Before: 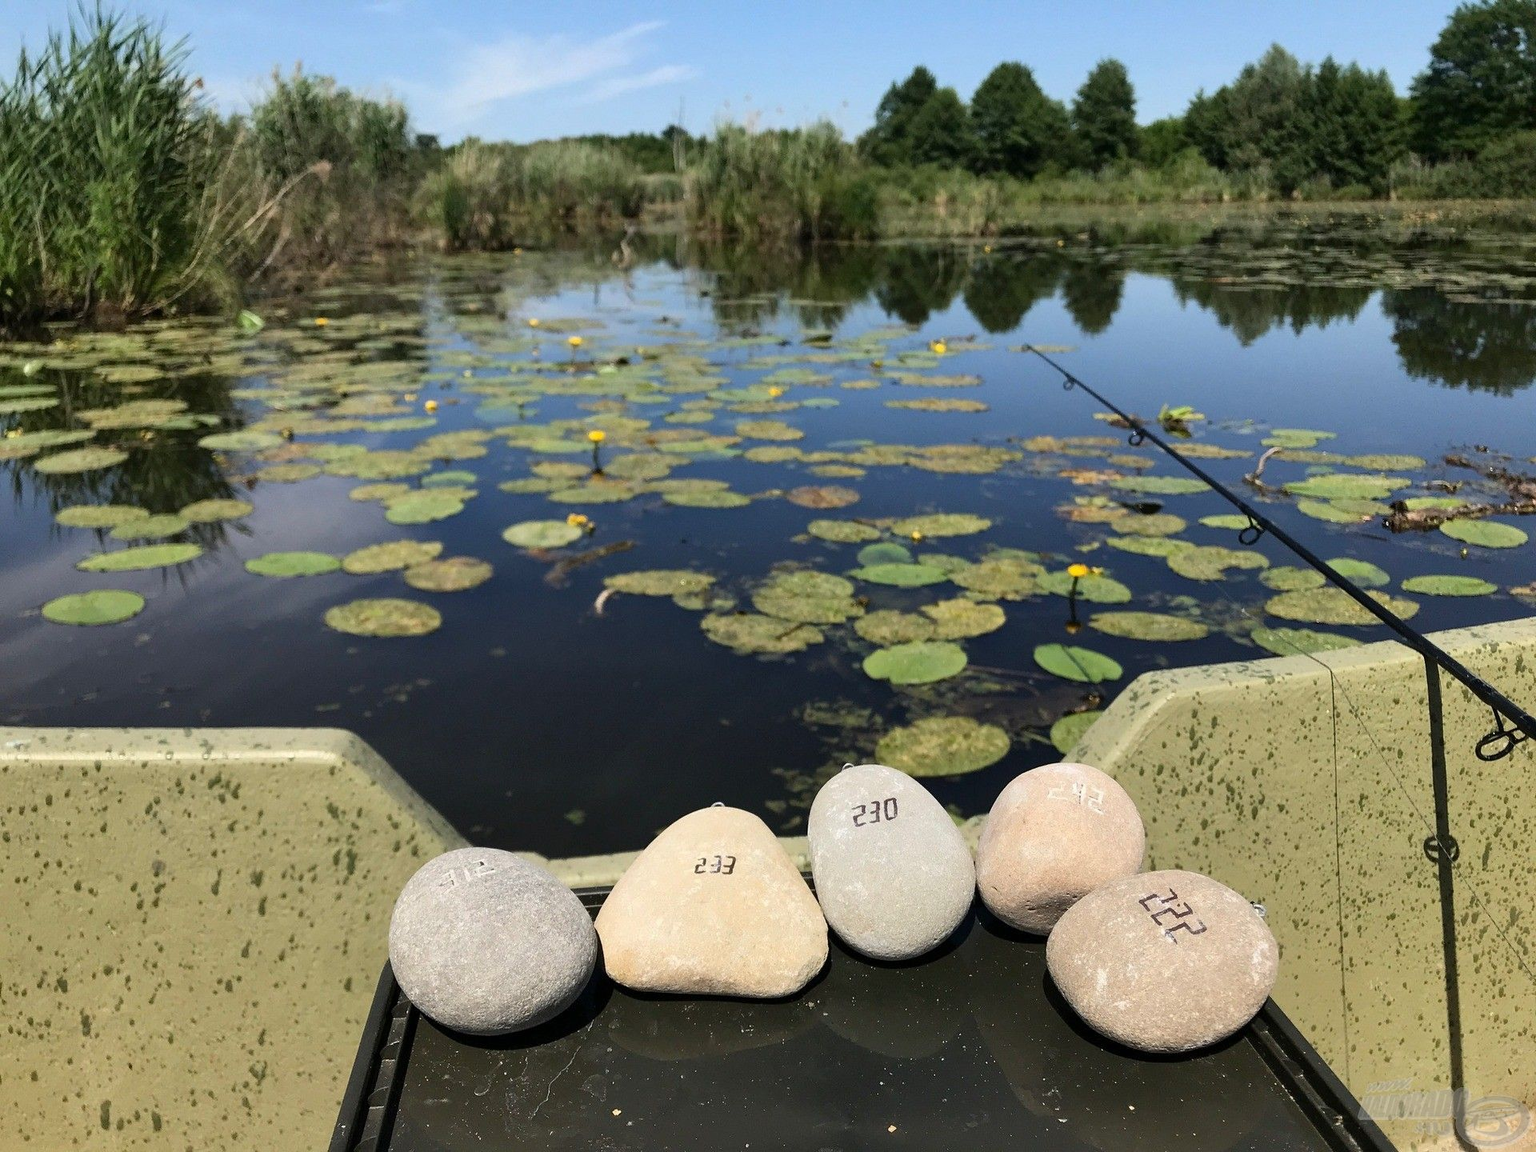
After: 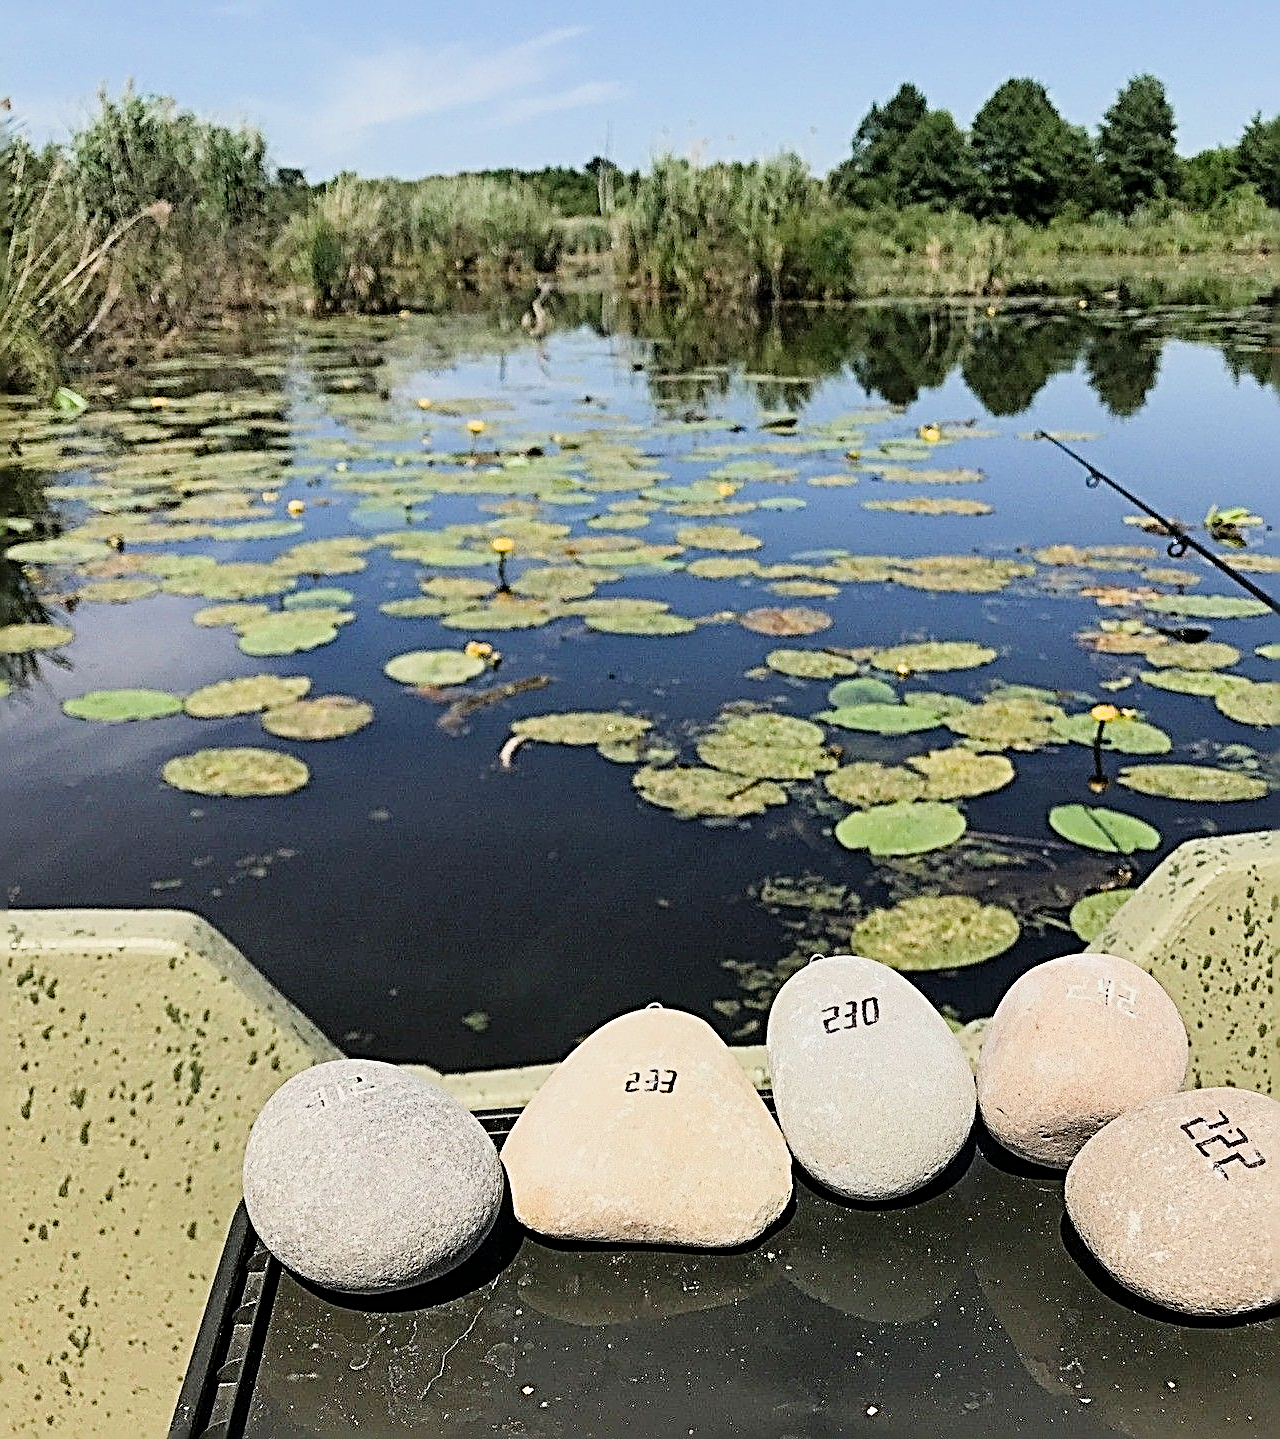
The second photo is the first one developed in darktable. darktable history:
crop and rotate: left 12.687%, right 20.603%
filmic rgb: black relative exposure -7.65 EV, white relative exposure 4.56 EV, hardness 3.61
sharpen: radius 3.195, amount 1.727
exposure: black level correction 0, exposure 0.898 EV, compensate highlight preservation false
